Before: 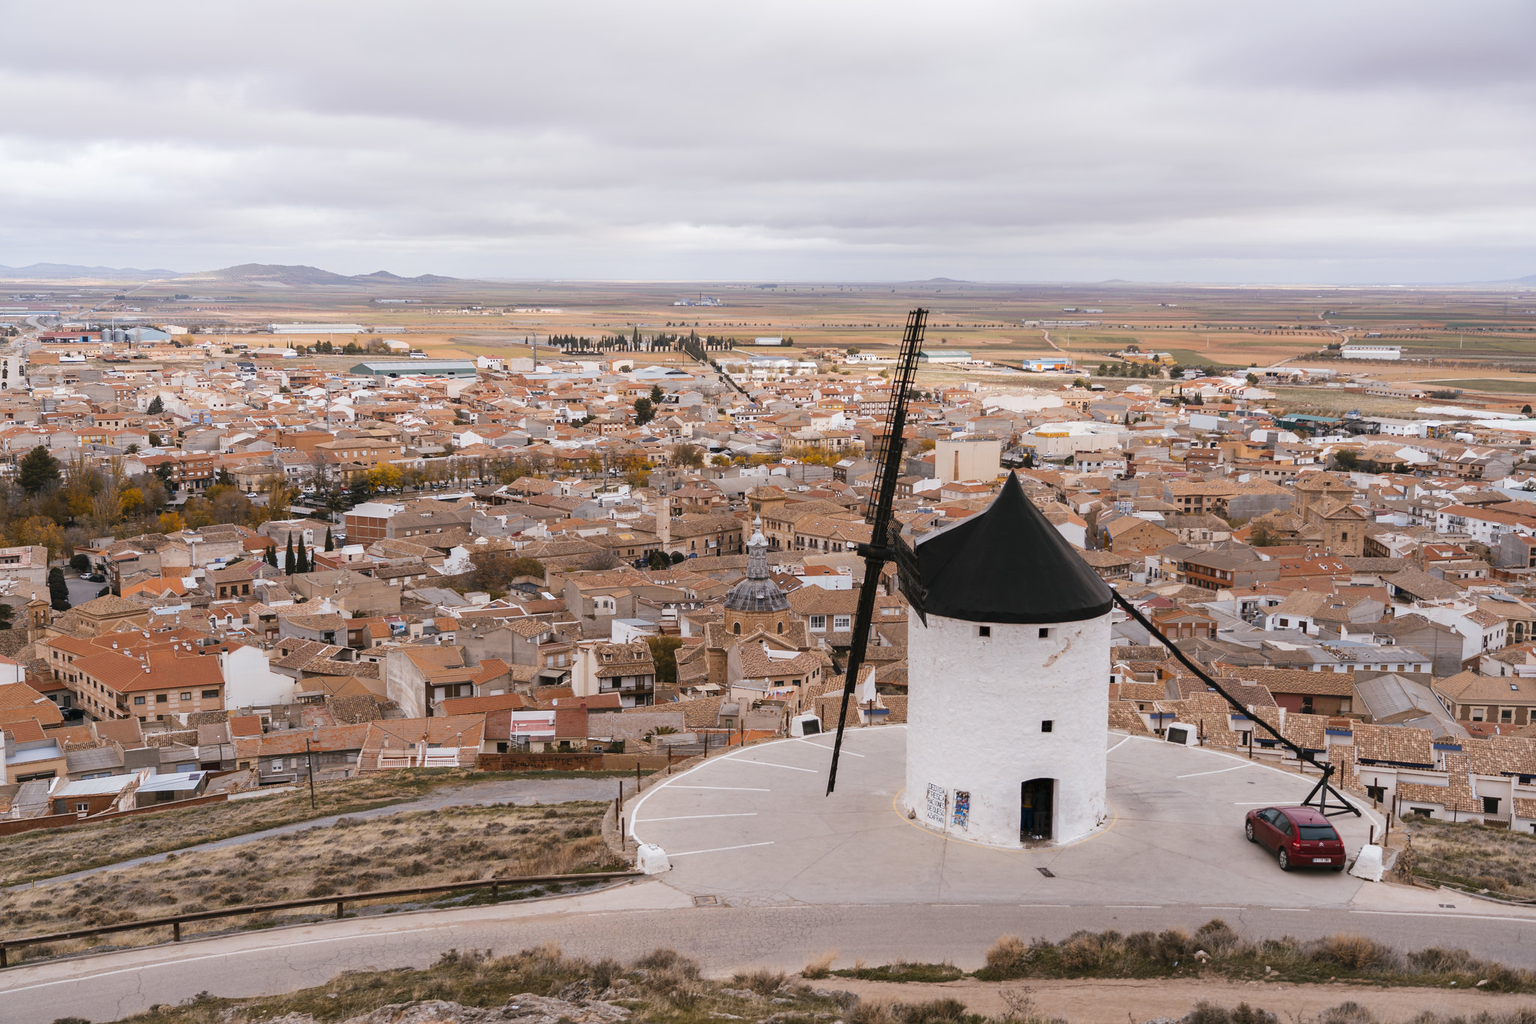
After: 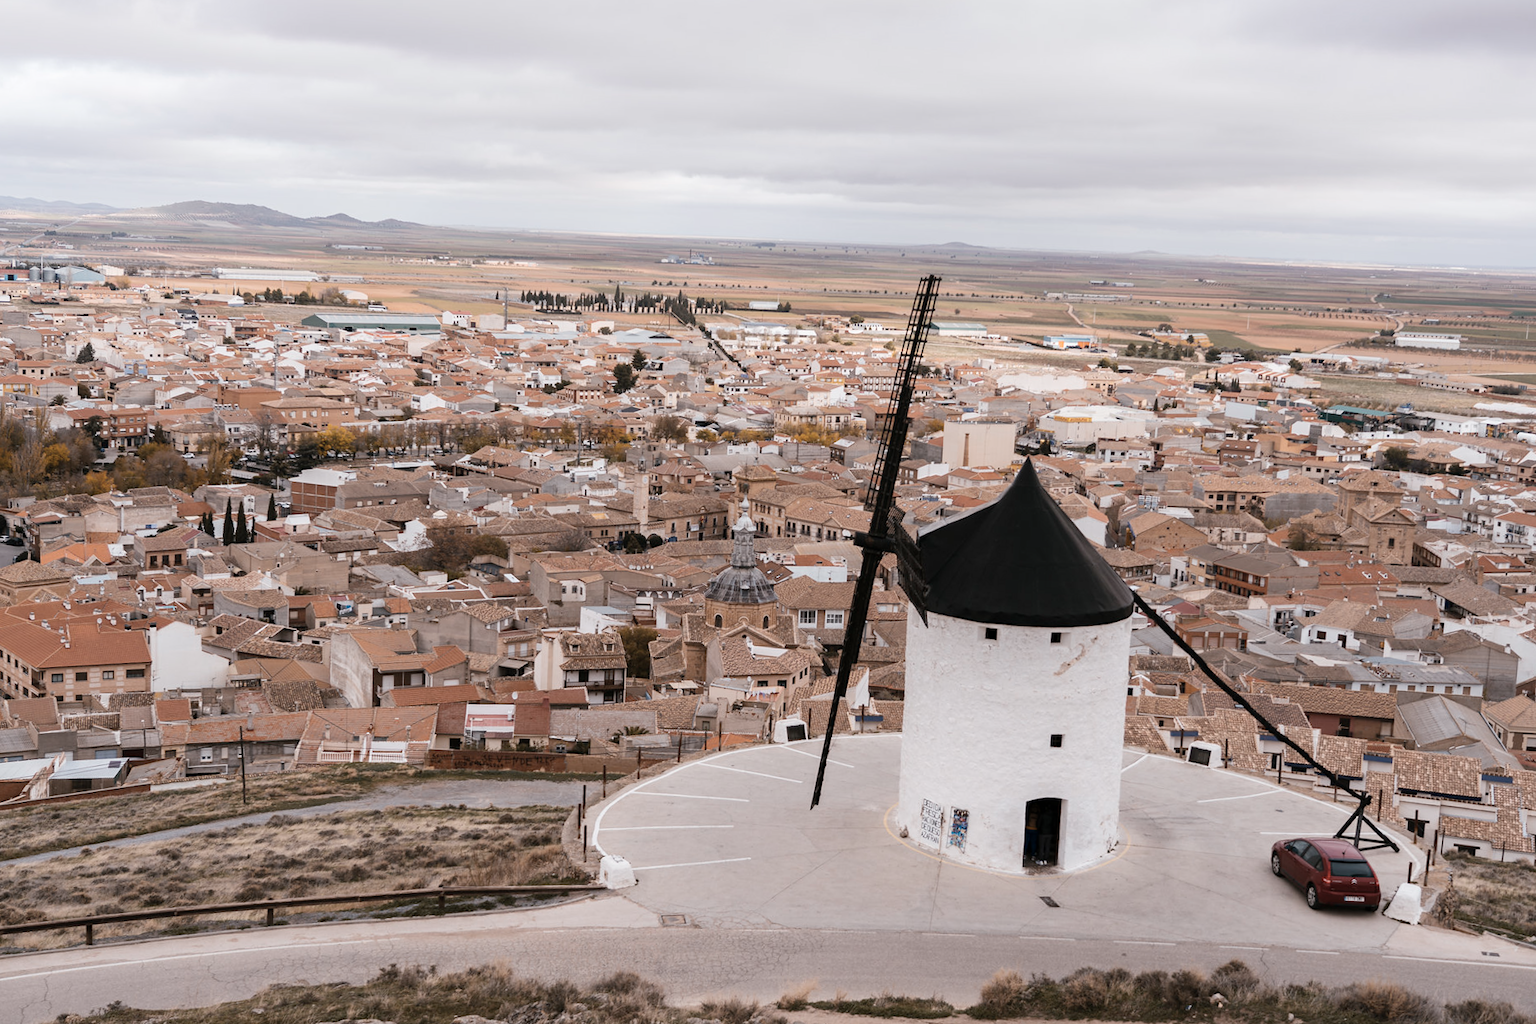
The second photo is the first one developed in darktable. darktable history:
crop and rotate: angle -1.96°, left 3.097%, top 4.154%, right 1.586%, bottom 0.529%
contrast brightness saturation: contrast 0.1, saturation -0.36
